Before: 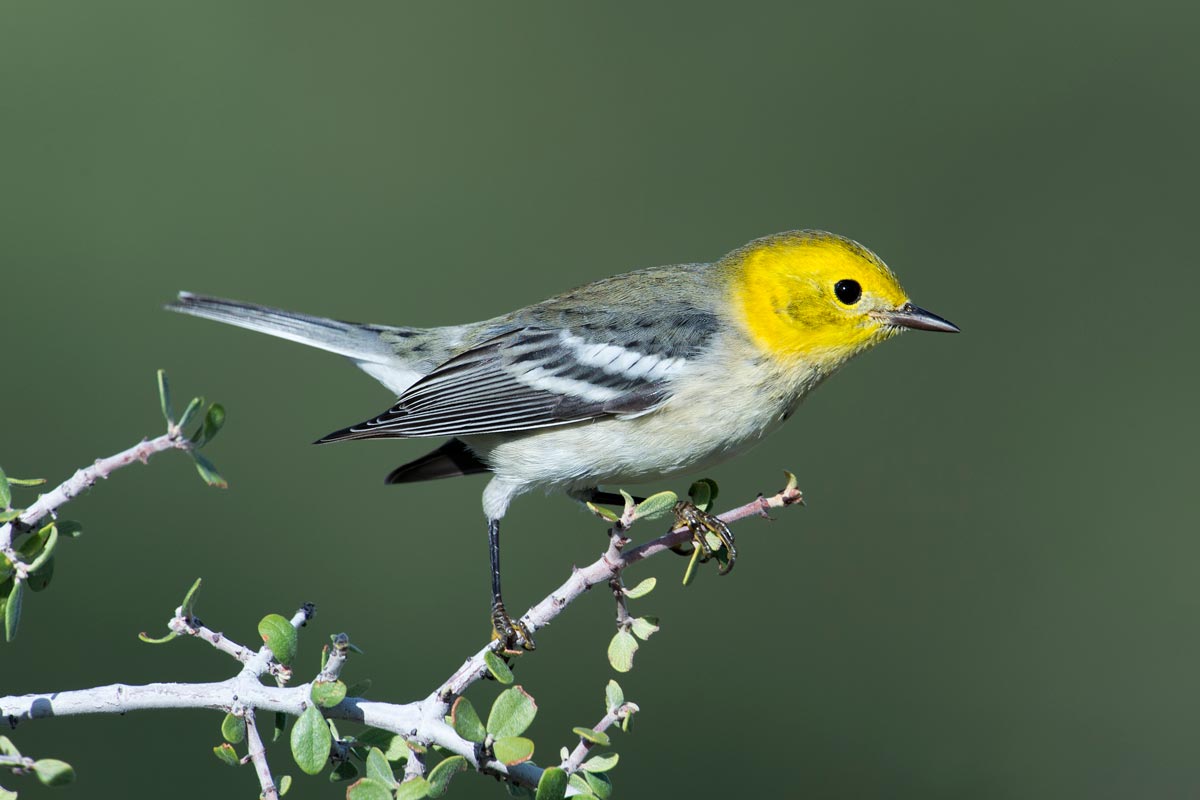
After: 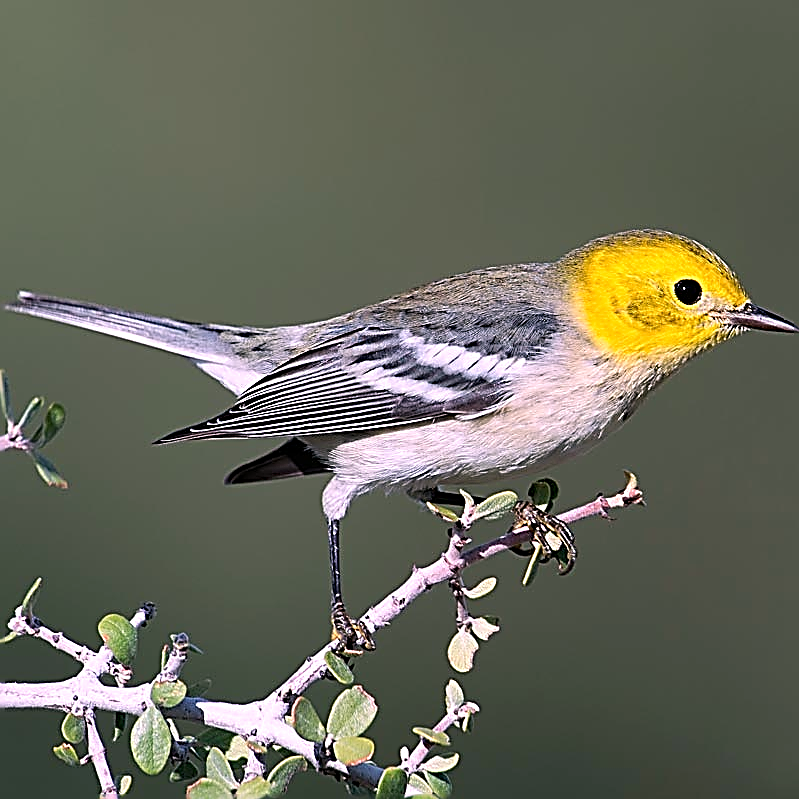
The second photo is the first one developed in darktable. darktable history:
sharpen: amount 2
crop and rotate: left 13.342%, right 19.991%
white balance: red 1.188, blue 1.11
